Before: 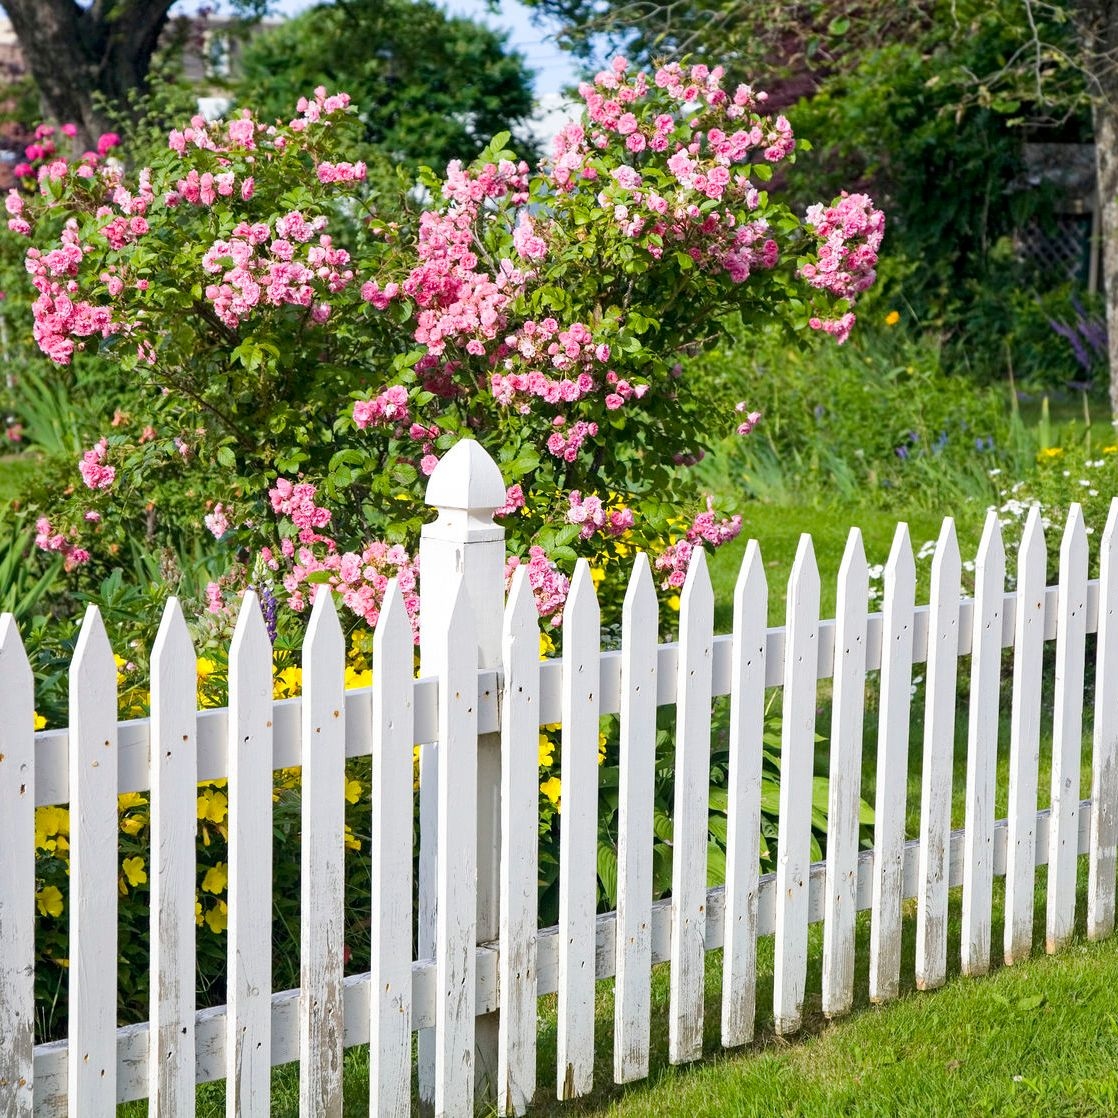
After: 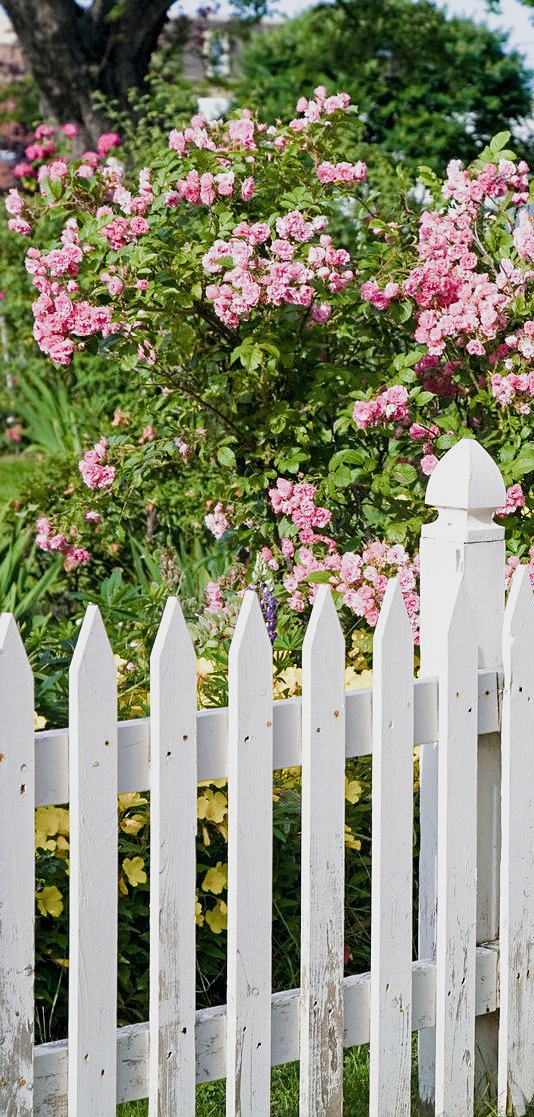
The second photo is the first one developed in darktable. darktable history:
sharpen: amount 0.217
filmic rgb: black relative exposure -11.35 EV, white relative exposure 3.25 EV, hardness 6.82, color science v4 (2020)
crop and rotate: left 0.002%, top 0%, right 52.202%
